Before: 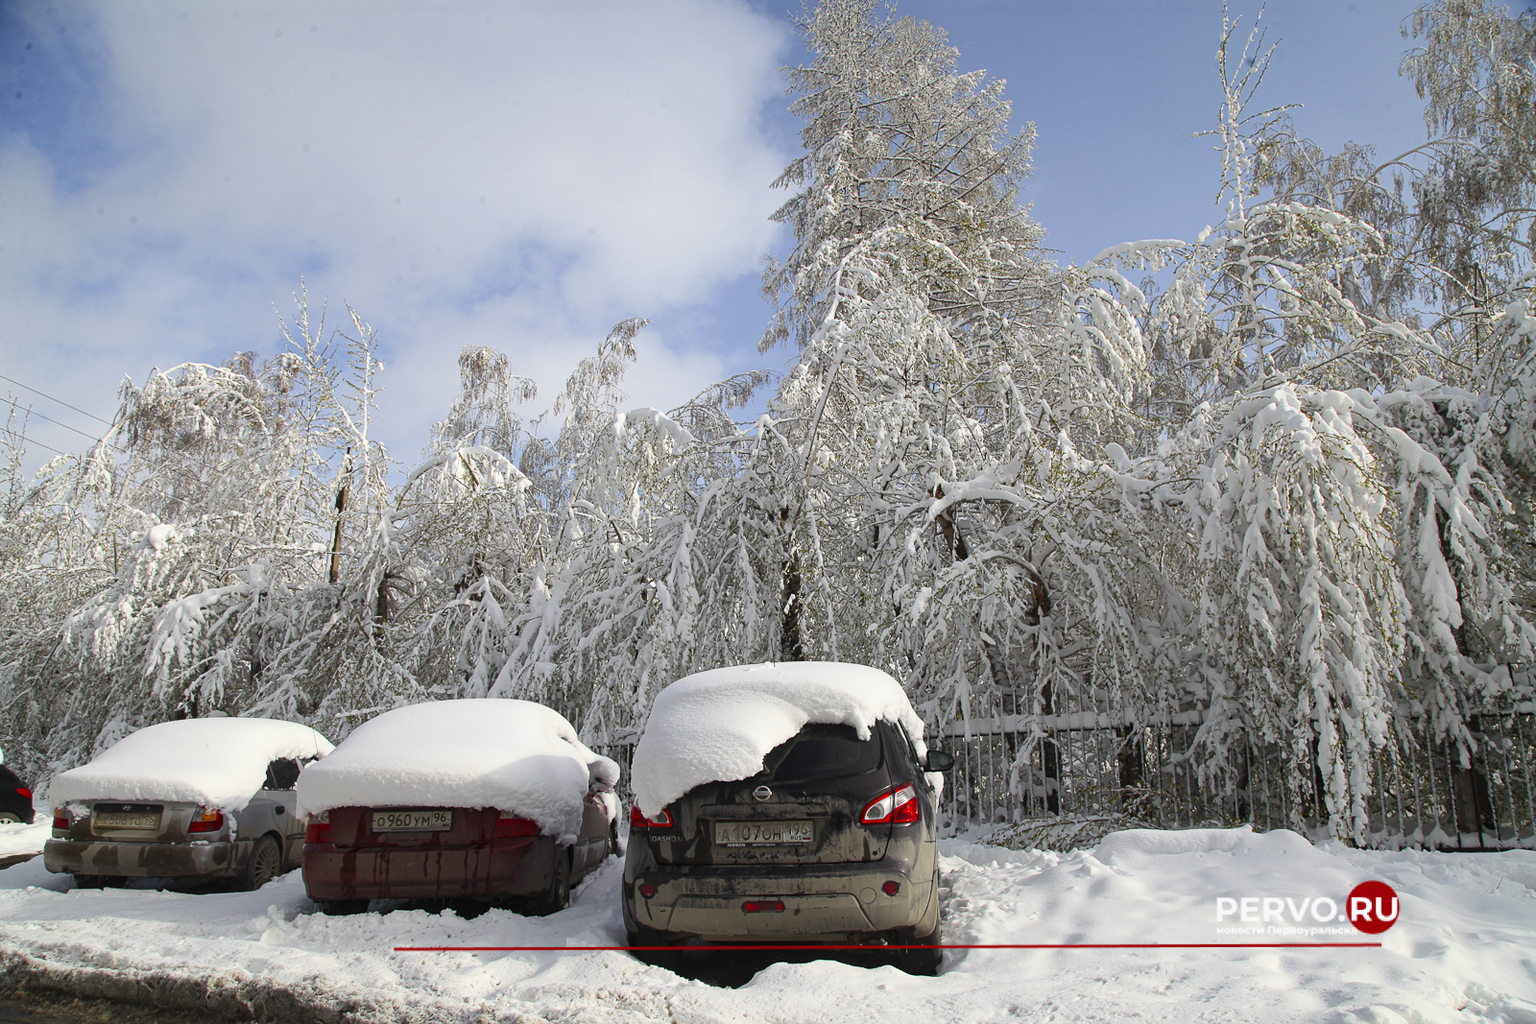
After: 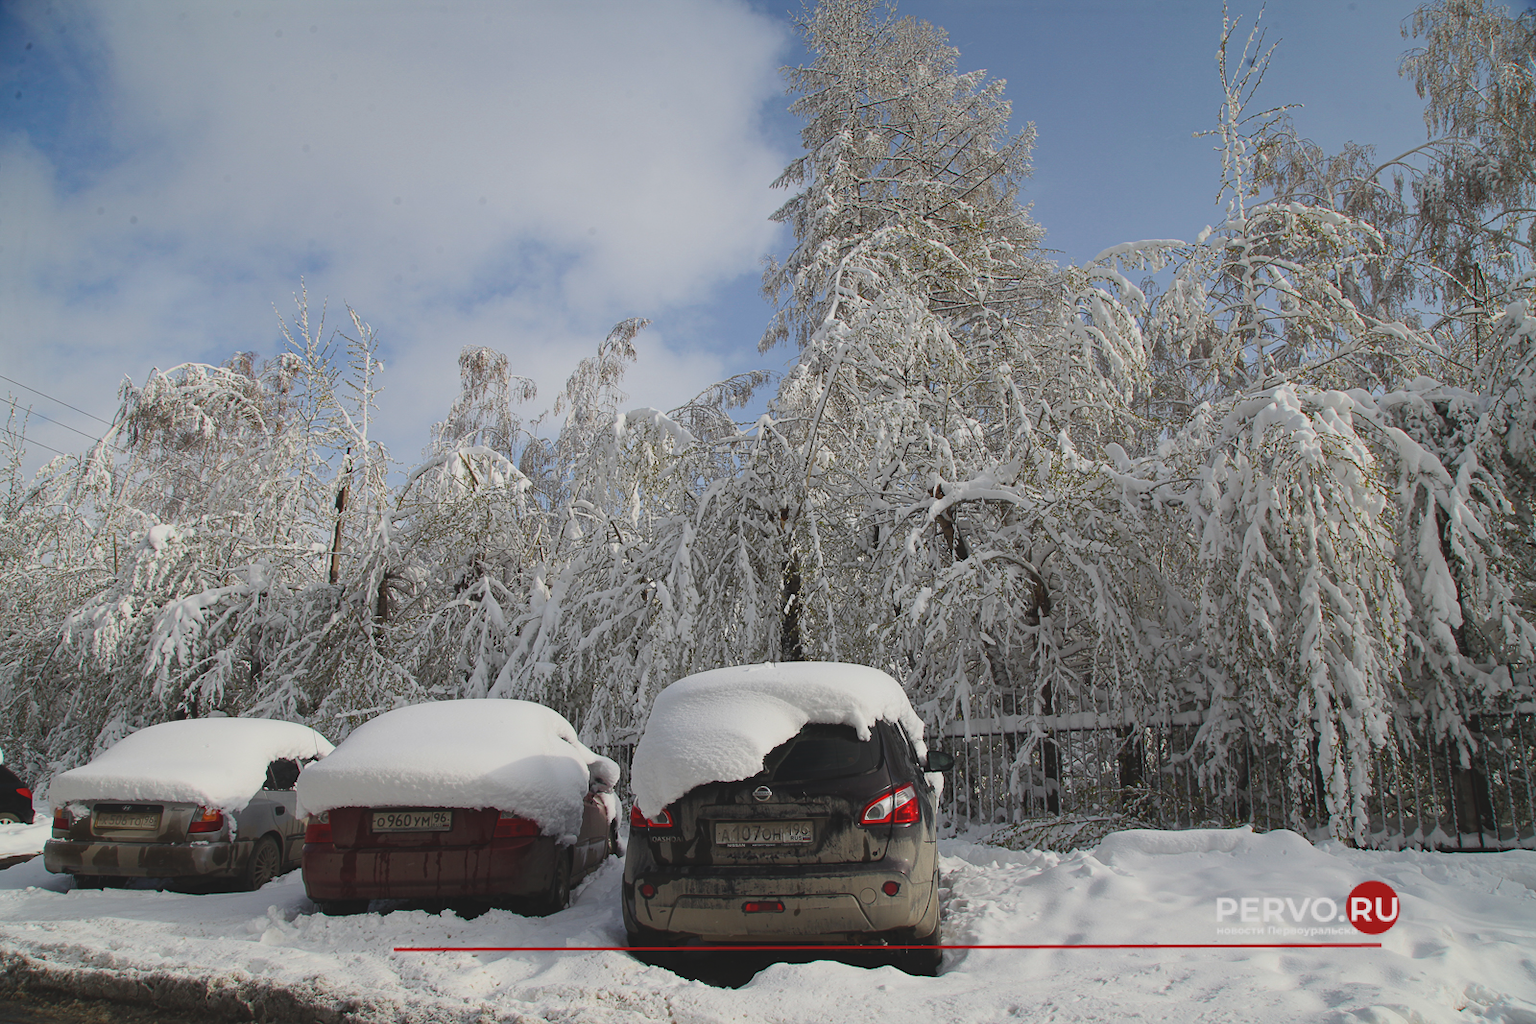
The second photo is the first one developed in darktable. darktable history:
exposure: black level correction -0.015, exposure -0.527 EV, compensate exposure bias true, compensate highlight preservation false
